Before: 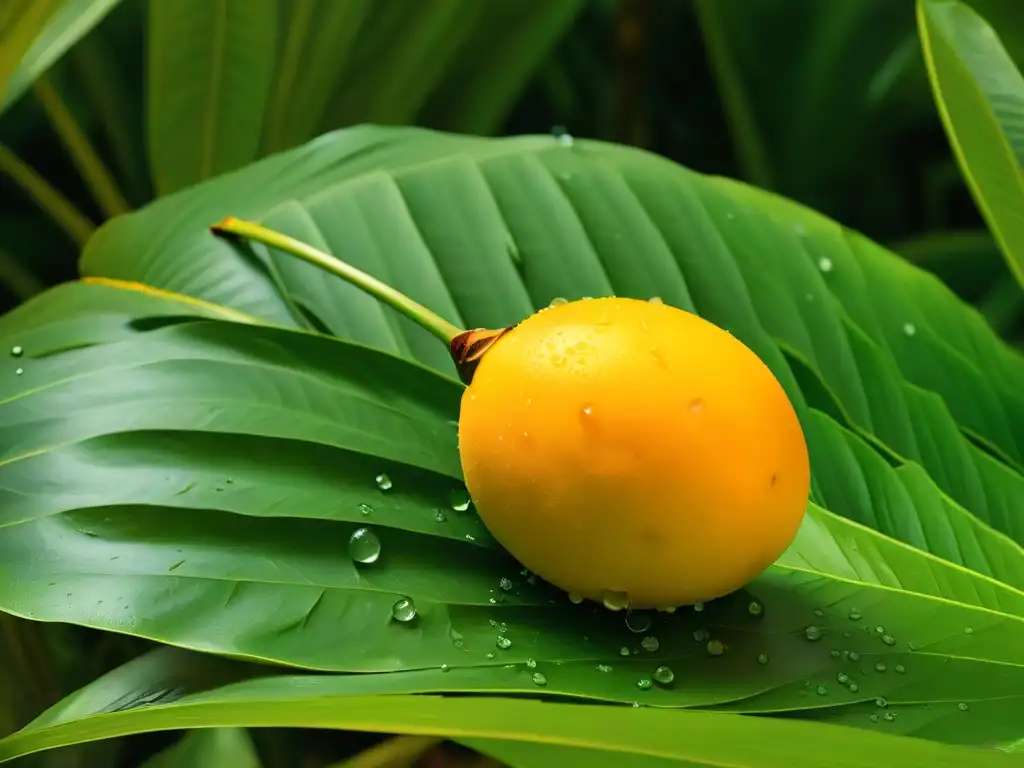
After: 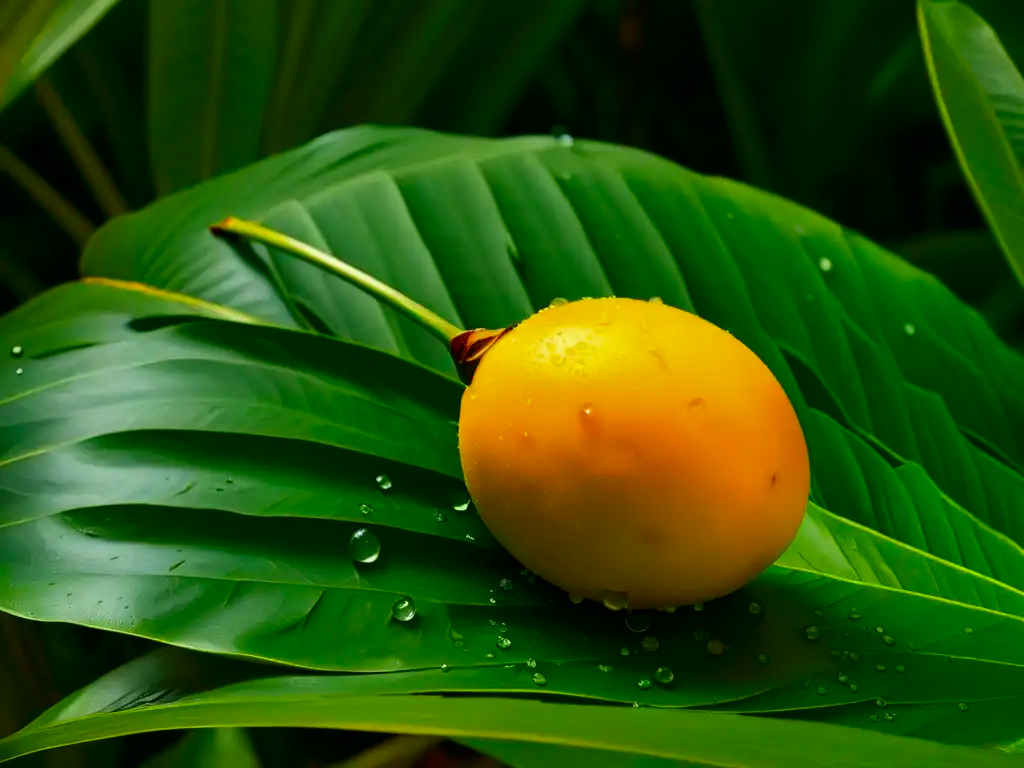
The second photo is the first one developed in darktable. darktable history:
tone equalizer: on, module defaults
contrast brightness saturation: brightness -0.255, saturation 0.2
